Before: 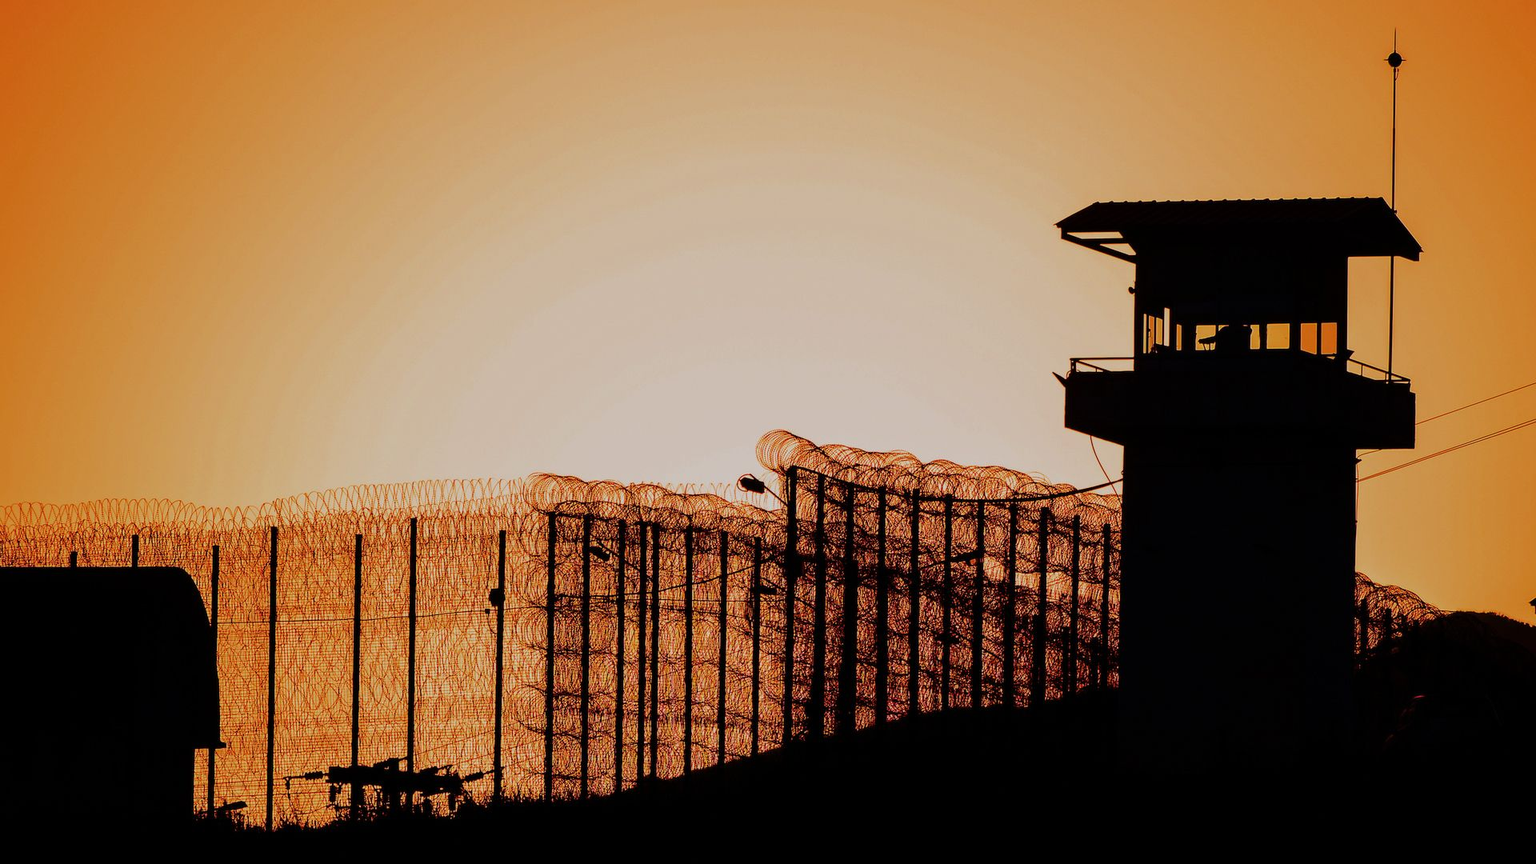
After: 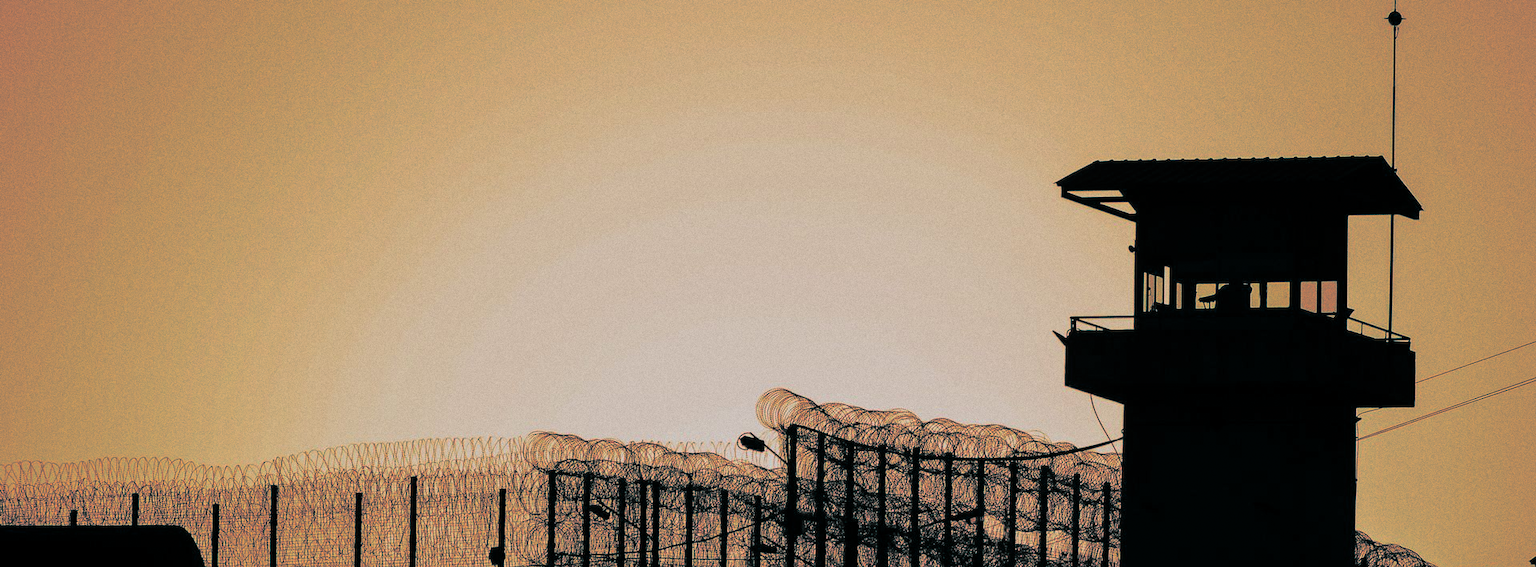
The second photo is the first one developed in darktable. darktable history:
split-toning: shadows › hue 186.43°, highlights › hue 49.29°, compress 30.29%
crop and rotate: top 4.848%, bottom 29.503%
grain: coarseness 0.09 ISO
